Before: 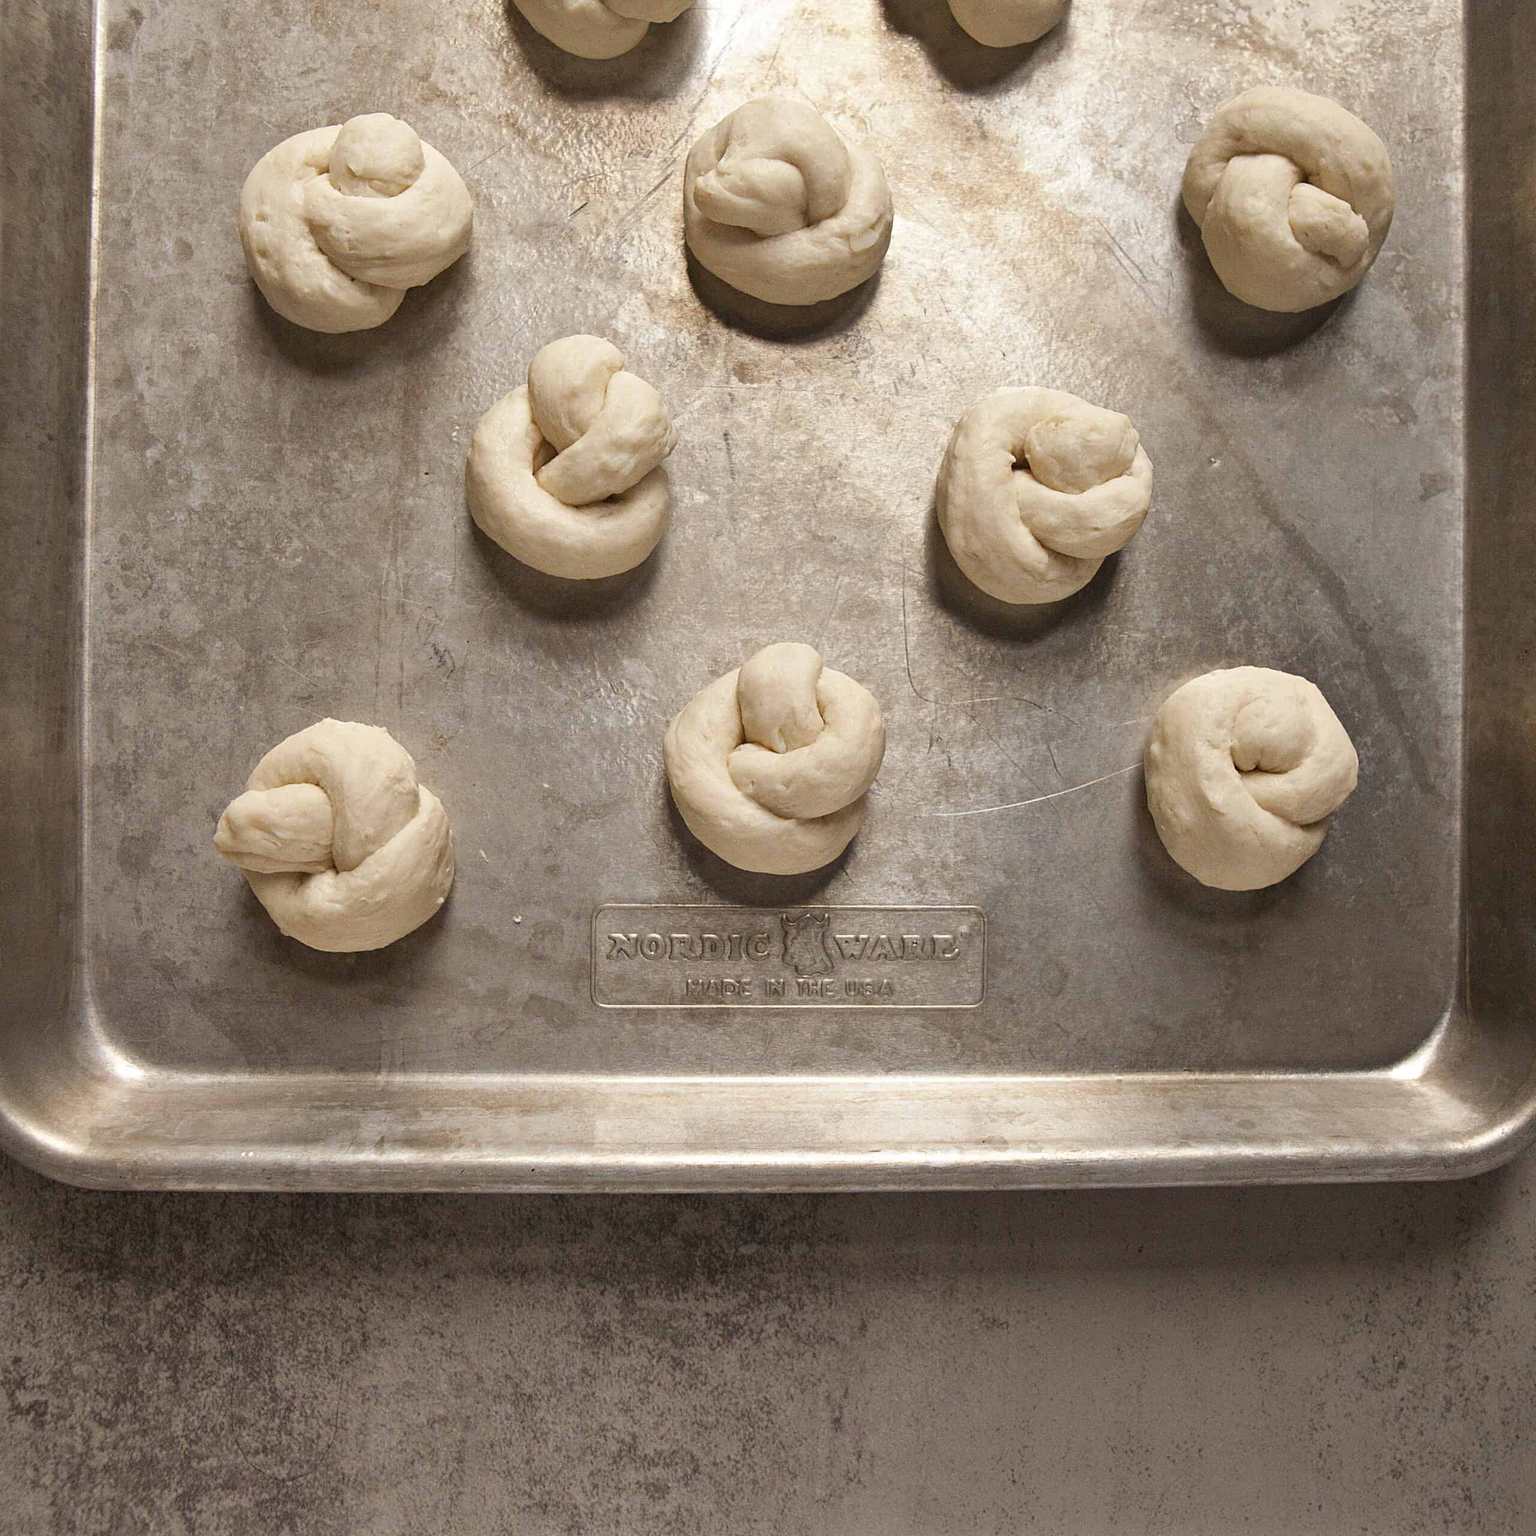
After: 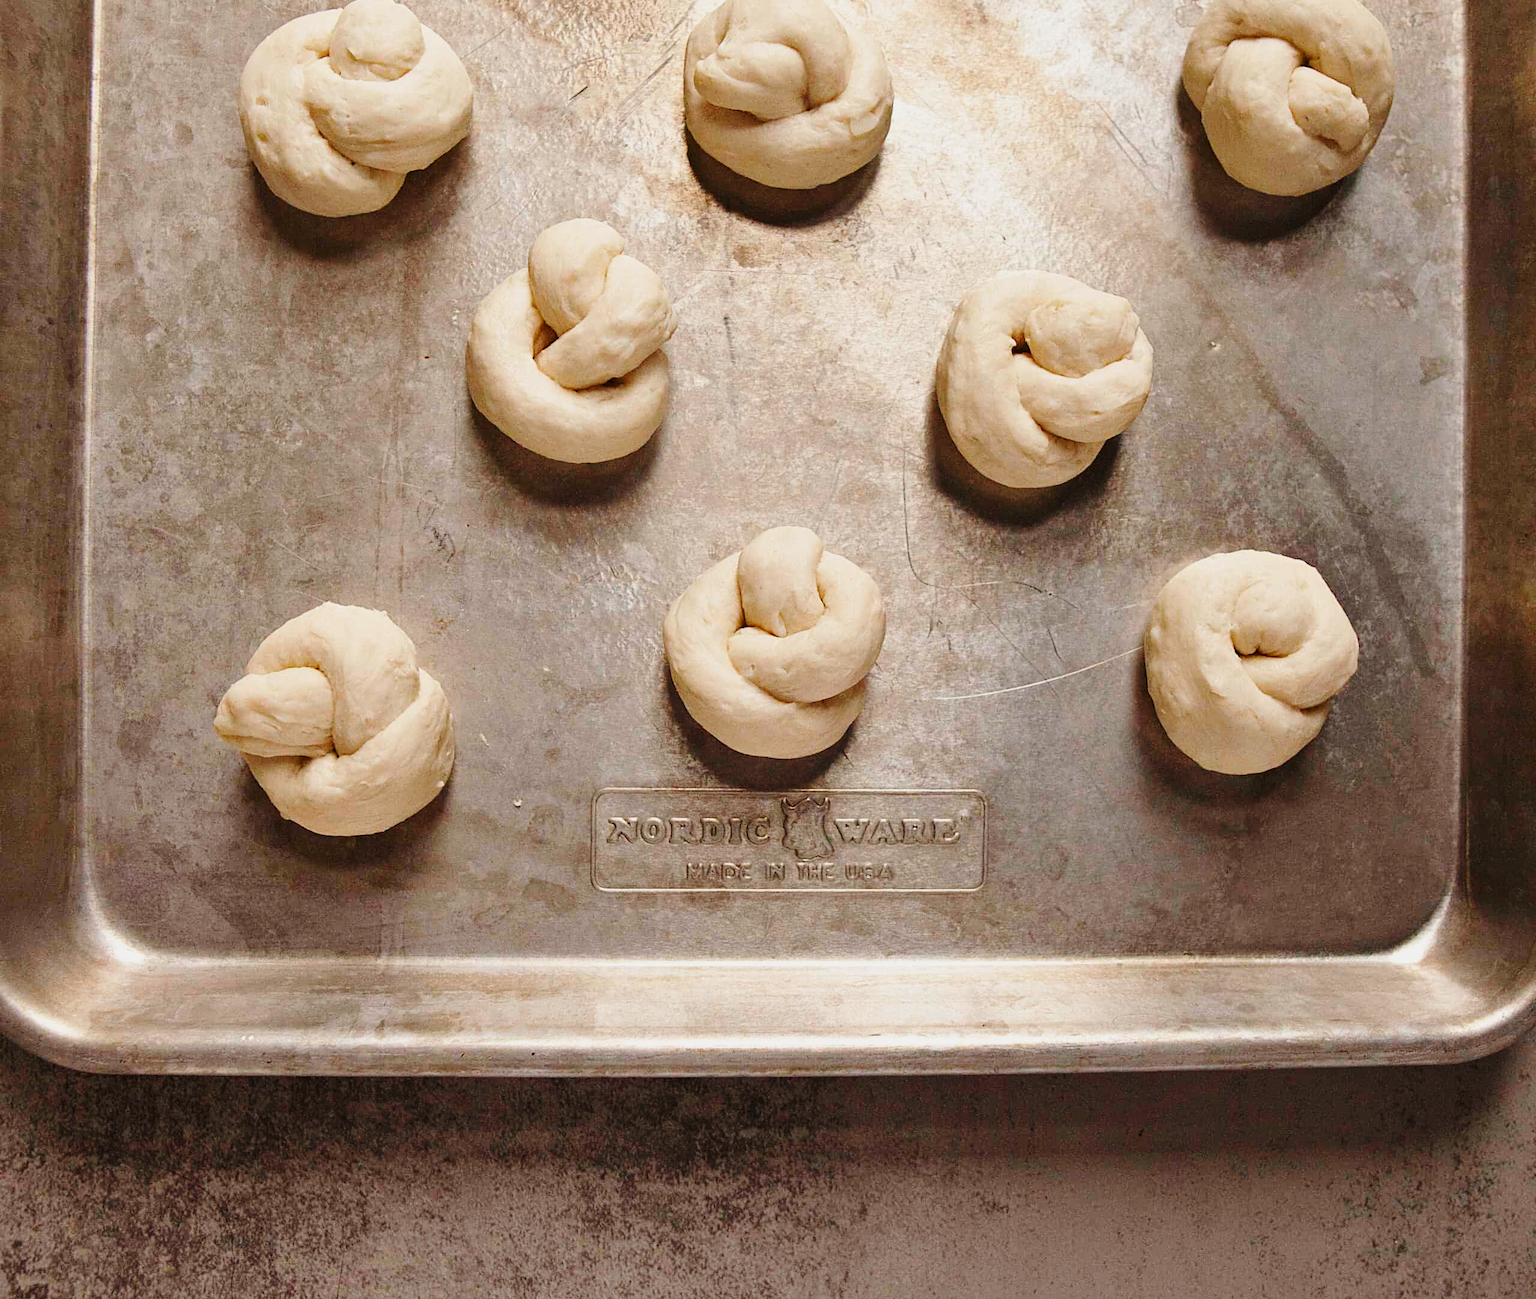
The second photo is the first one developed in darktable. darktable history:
crop: top 7.613%, bottom 7.753%
base curve: curves: ch0 [(0, 0) (0.028, 0.03) (0.121, 0.232) (0.46, 0.748) (0.859, 0.968) (1, 1)], preserve colors none
exposure: black level correction 0, exposure -0.682 EV, compensate highlight preservation false
contrast brightness saturation: contrast 0.041, saturation 0.07
